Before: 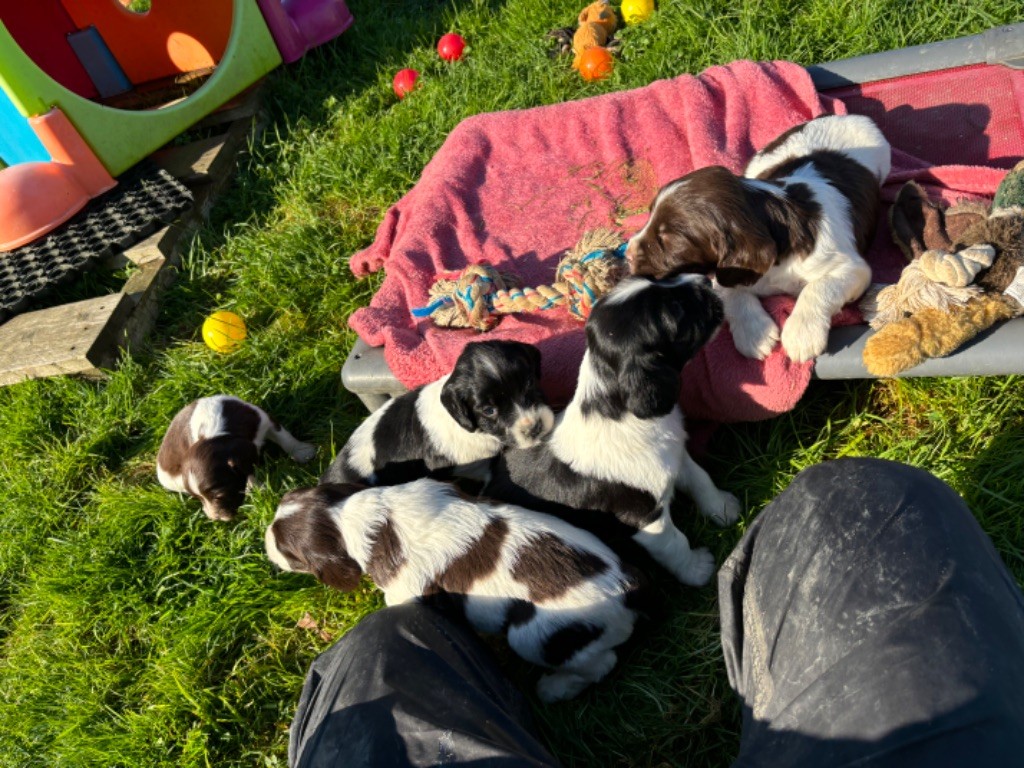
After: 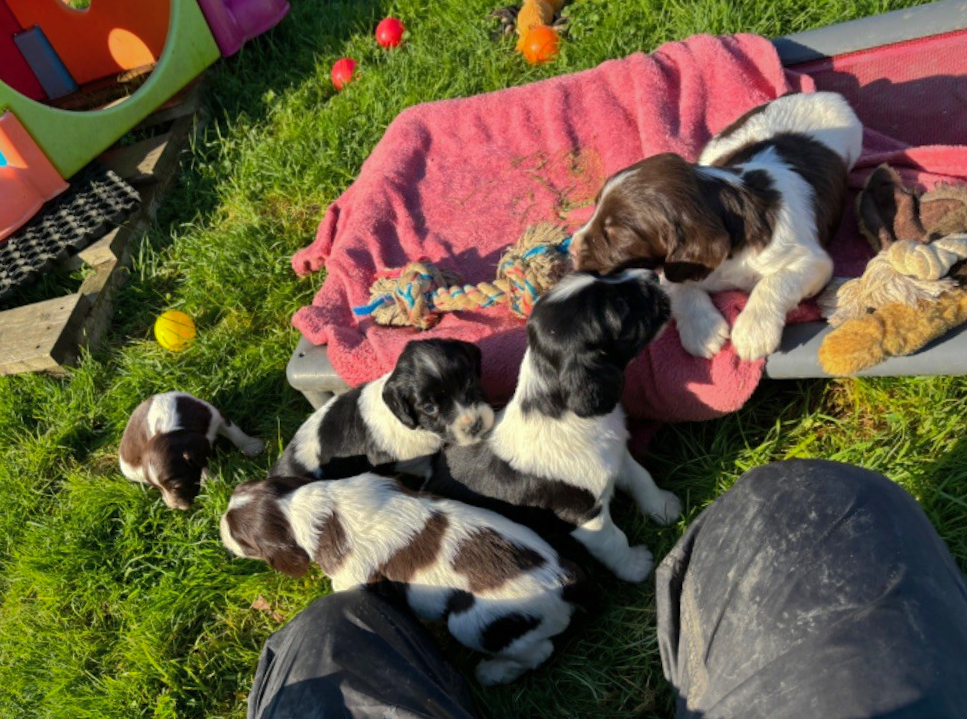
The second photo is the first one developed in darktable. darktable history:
shadows and highlights: shadows 40, highlights -60
rotate and perspective: rotation 0.062°, lens shift (vertical) 0.115, lens shift (horizontal) -0.133, crop left 0.047, crop right 0.94, crop top 0.061, crop bottom 0.94
